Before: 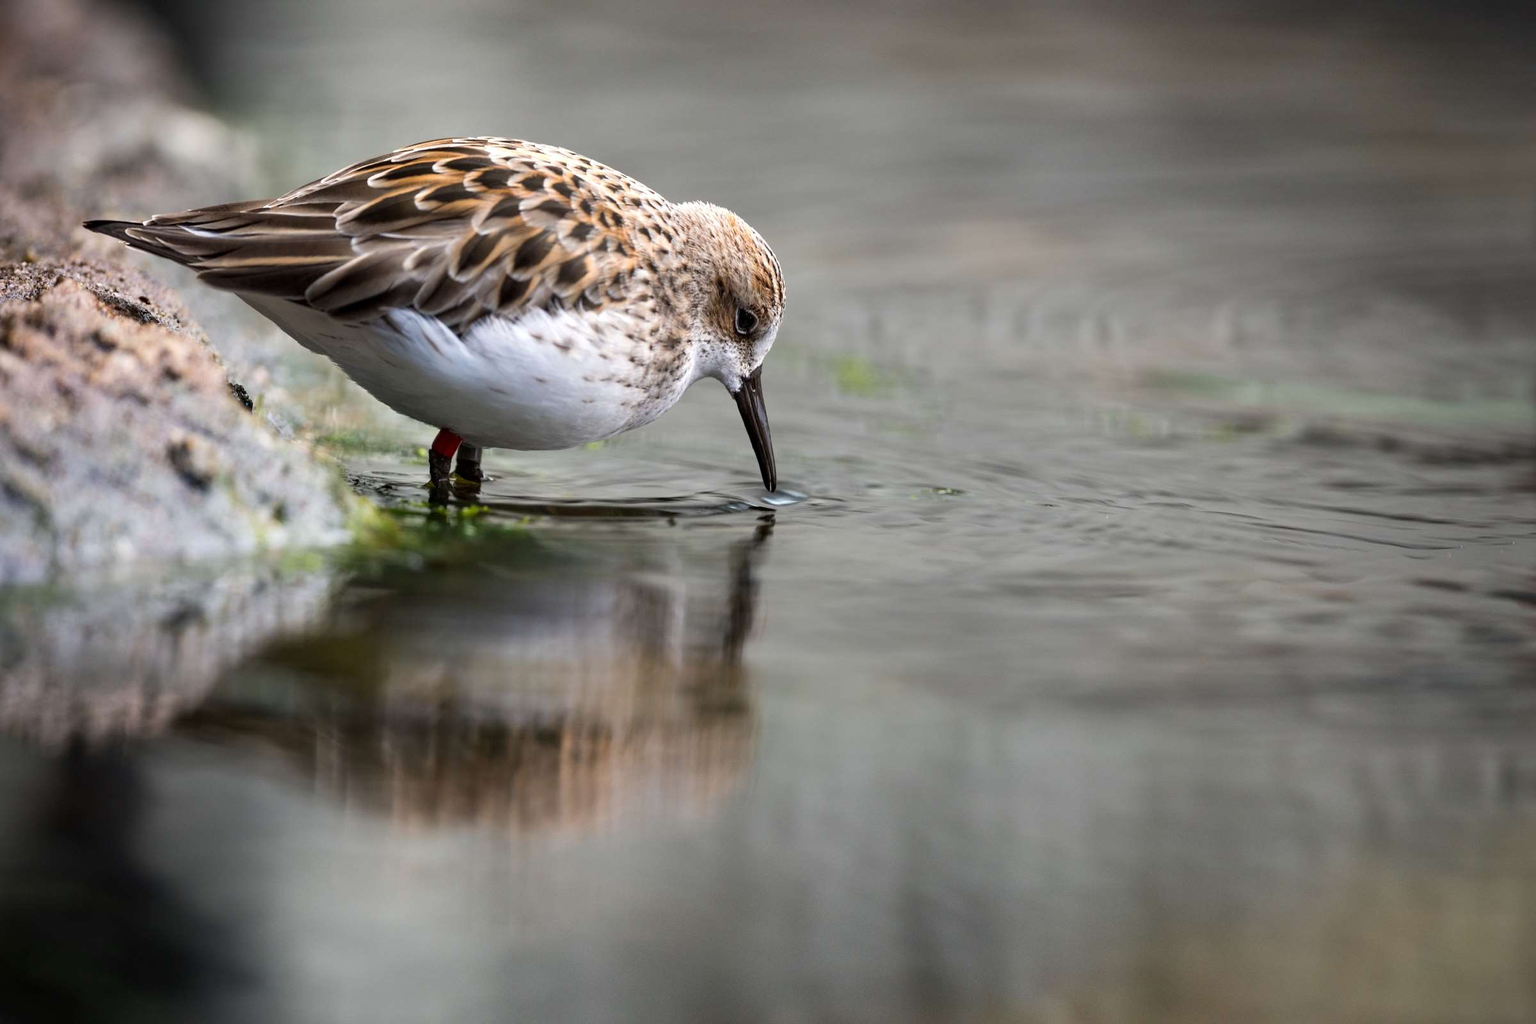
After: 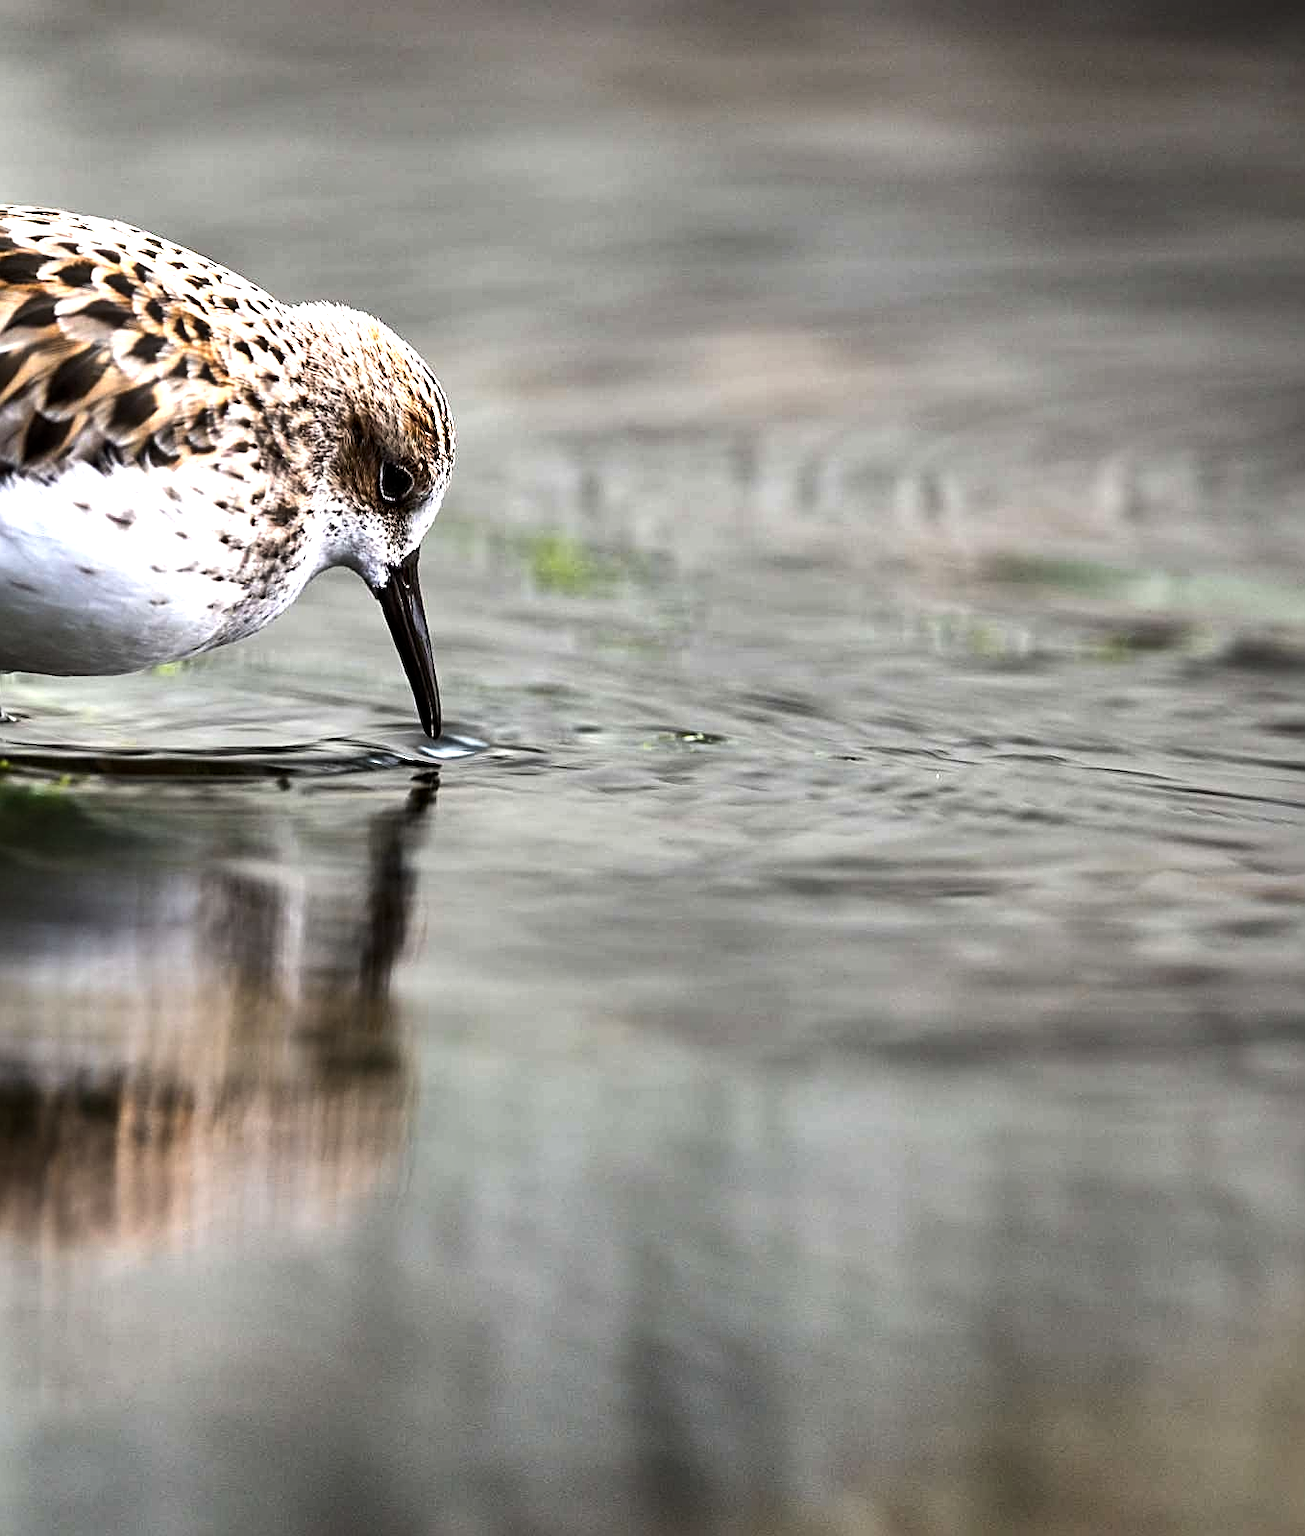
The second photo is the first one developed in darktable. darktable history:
shadows and highlights: shadows 43.71, white point adjustment -1.46, soften with gaussian
crop: left 31.458%, top 0%, right 11.876%
tone equalizer: -8 EV -1.08 EV, -7 EV -1.01 EV, -6 EV -0.867 EV, -5 EV -0.578 EV, -3 EV 0.578 EV, -2 EV 0.867 EV, -1 EV 1.01 EV, +0 EV 1.08 EV, edges refinement/feathering 500, mask exposure compensation -1.57 EV, preserve details no
sharpen: on, module defaults
local contrast: mode bilateral grid, contrast 20, coarseness 50, detail 120%, midtone range 0.2
